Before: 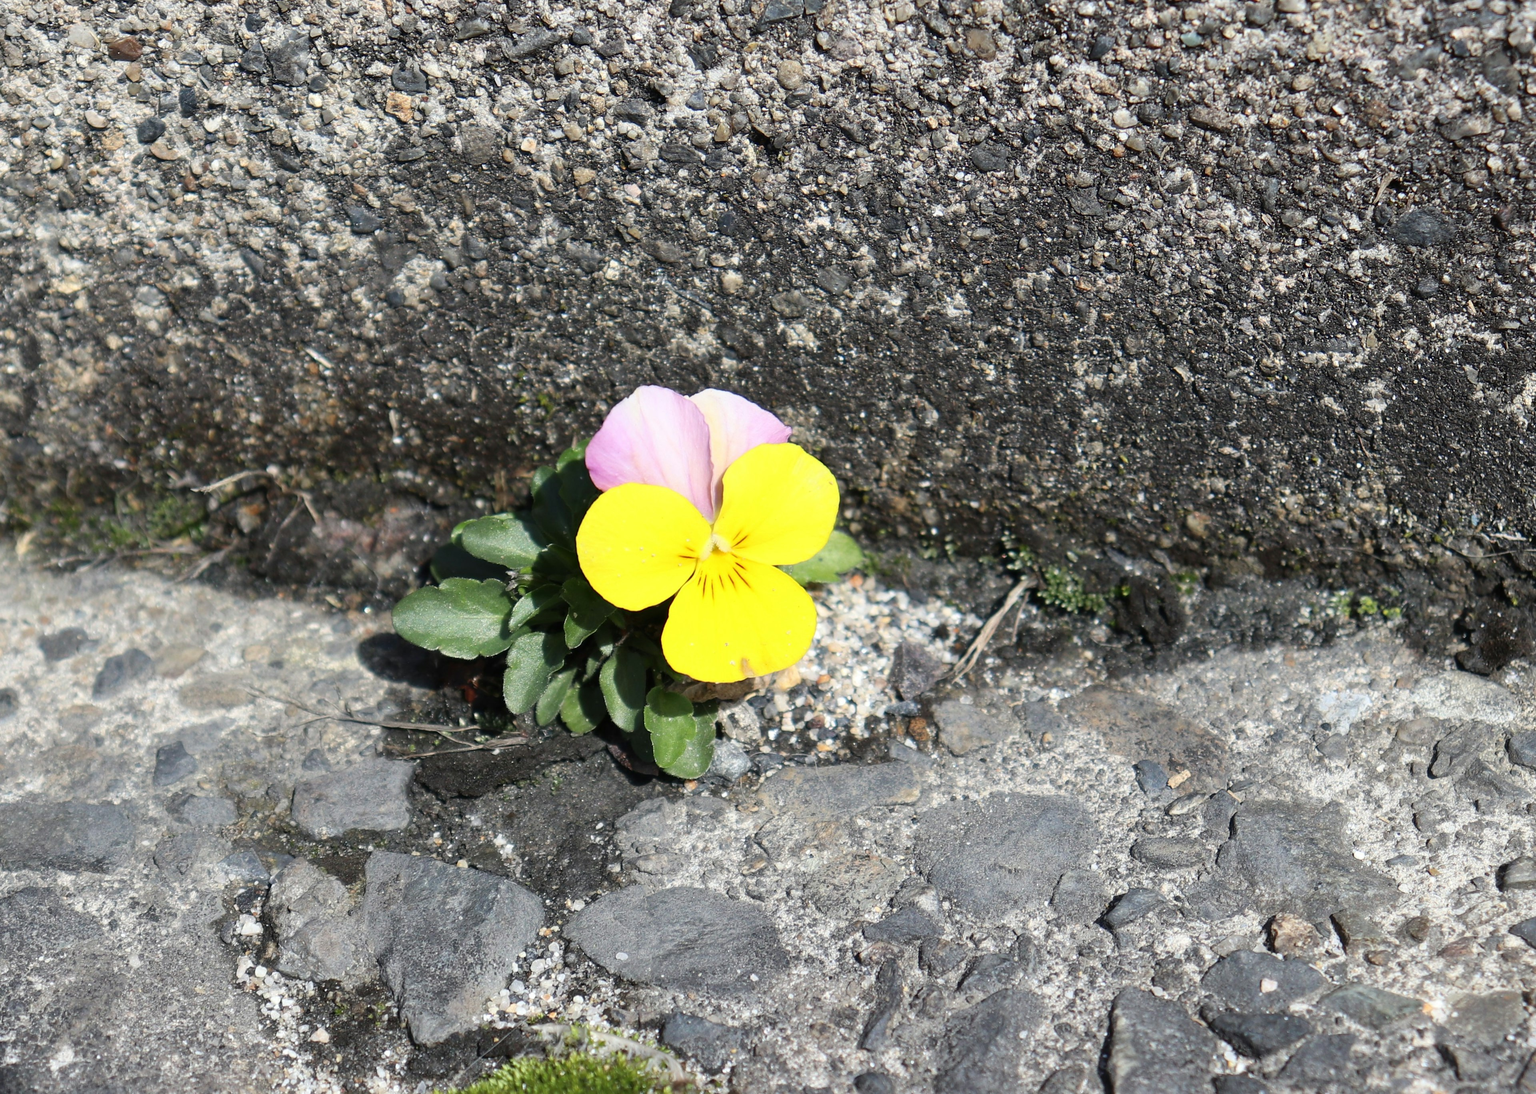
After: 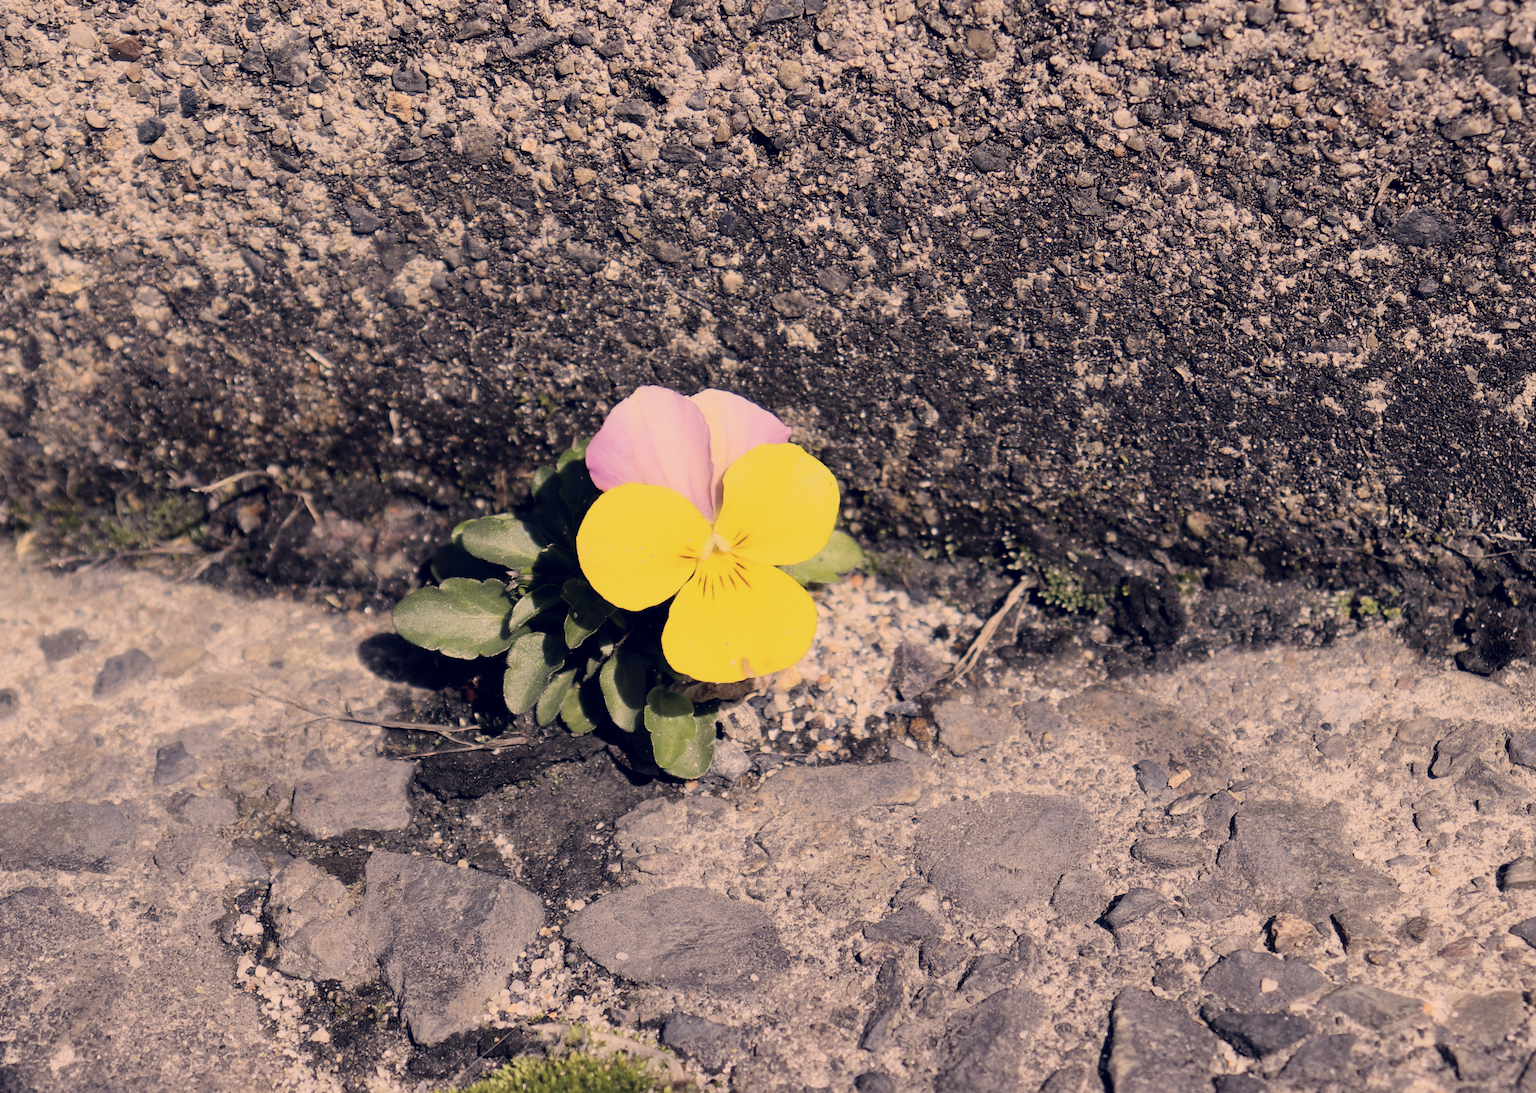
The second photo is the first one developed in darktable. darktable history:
filmic rgb: black relative exposure -7.65 EV, white relative exposure 4.56 EV, threshold 2.97 EV, hardness 3.61, contrast 1.05, color science v6 (2022), enable highlight reconstruction true
color correction: highlights a* 19.74, highlights b* 27.25, shadows a* 3.46, shadows b* -17.68, saturation 0.734
